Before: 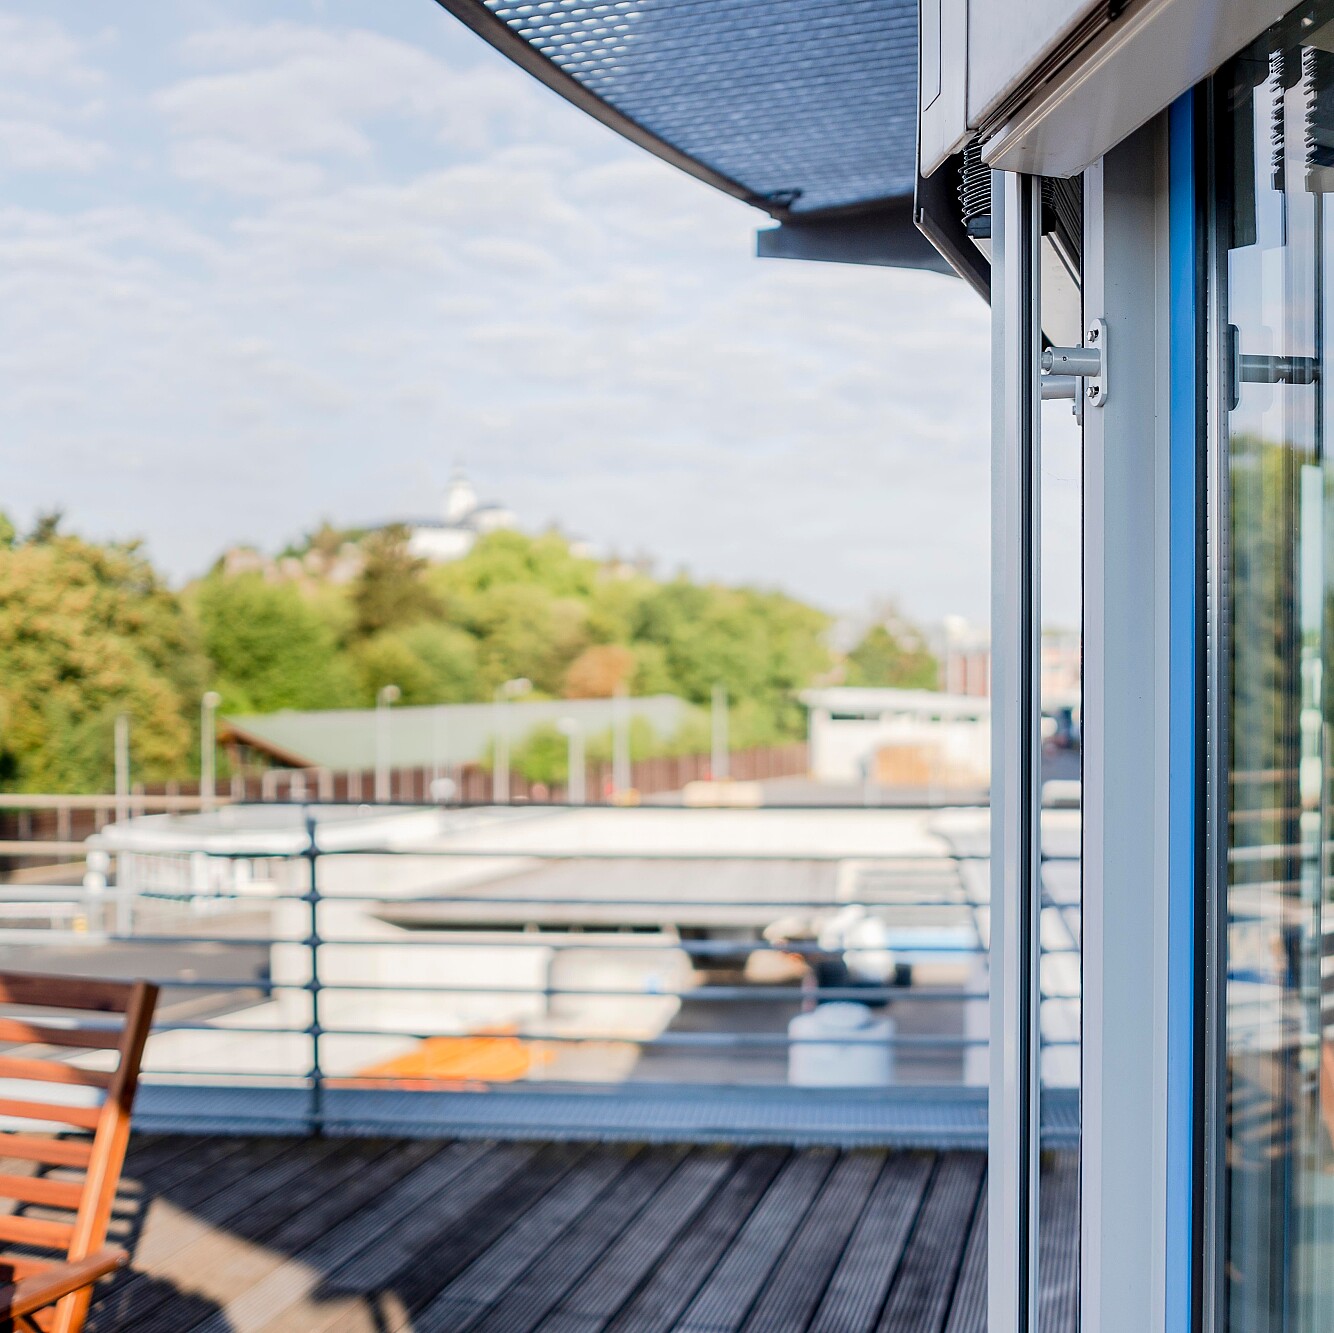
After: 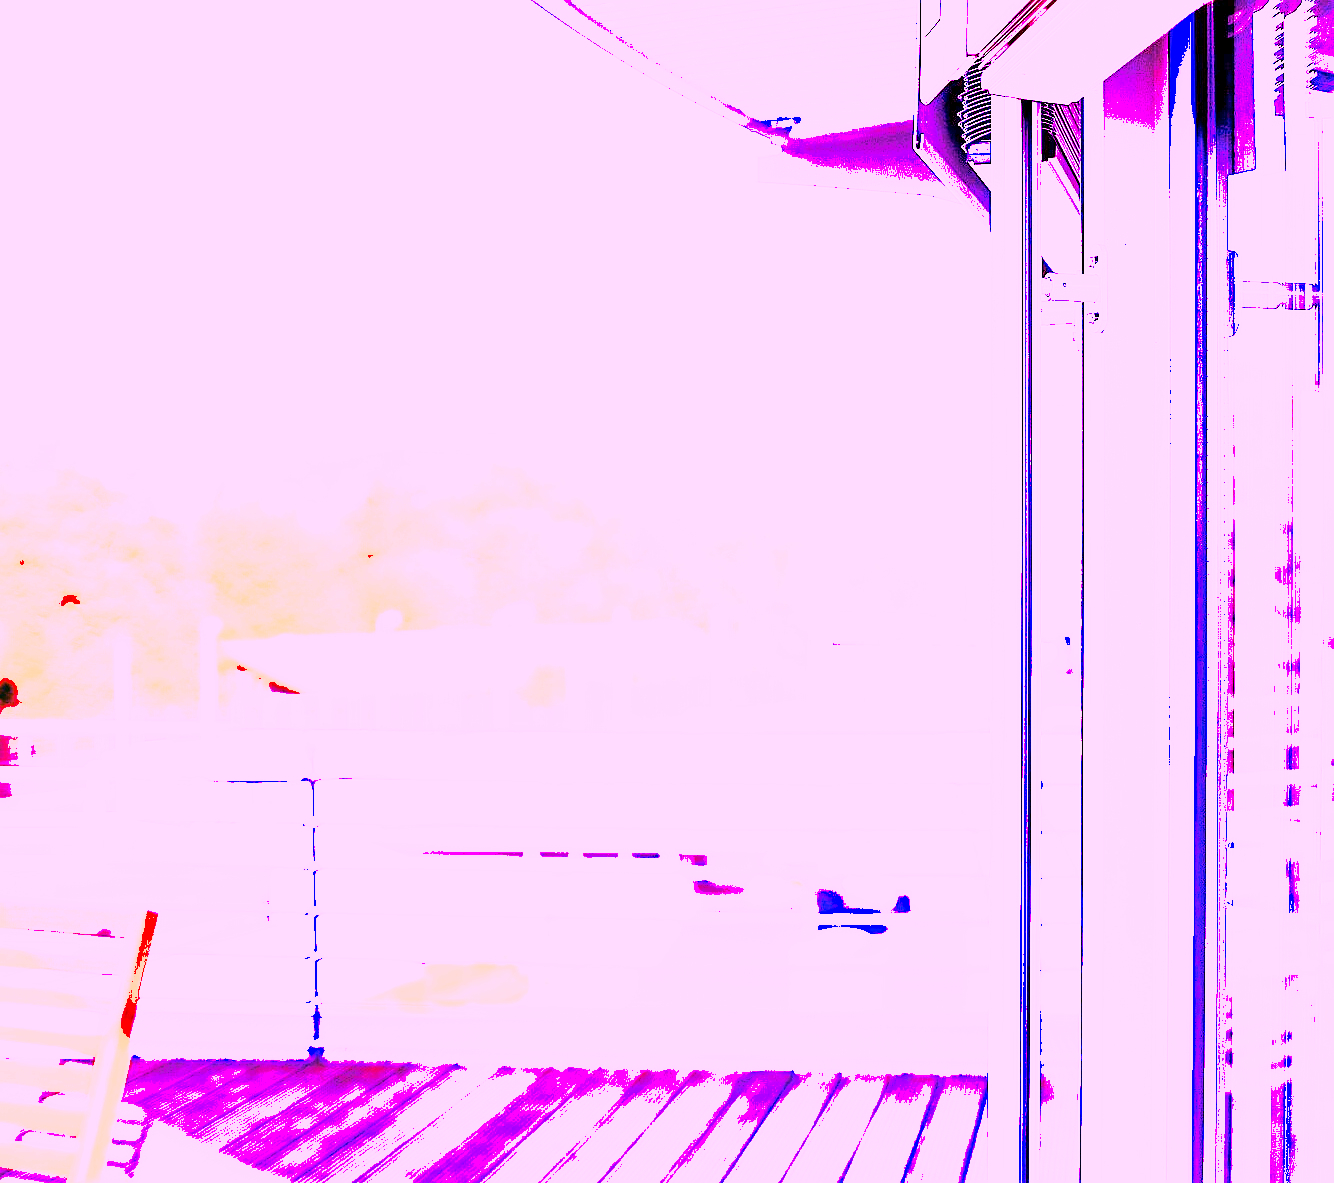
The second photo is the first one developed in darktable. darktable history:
shadows and highlights: shadows 40, highlights -60
white balance: red 8, blue 8
crop and rotate: top 5.609%, bottom 5.609%
sharpen: radius 1, threshold 1
